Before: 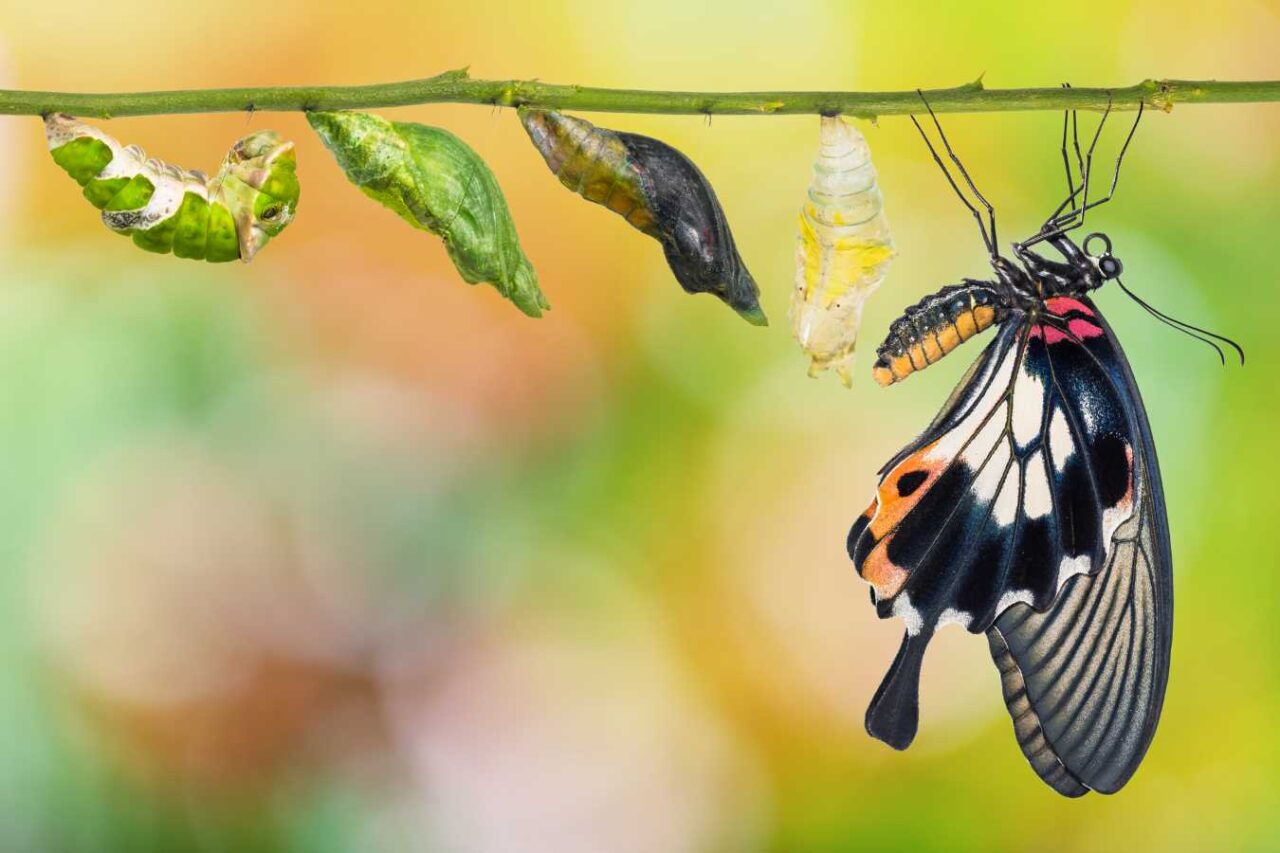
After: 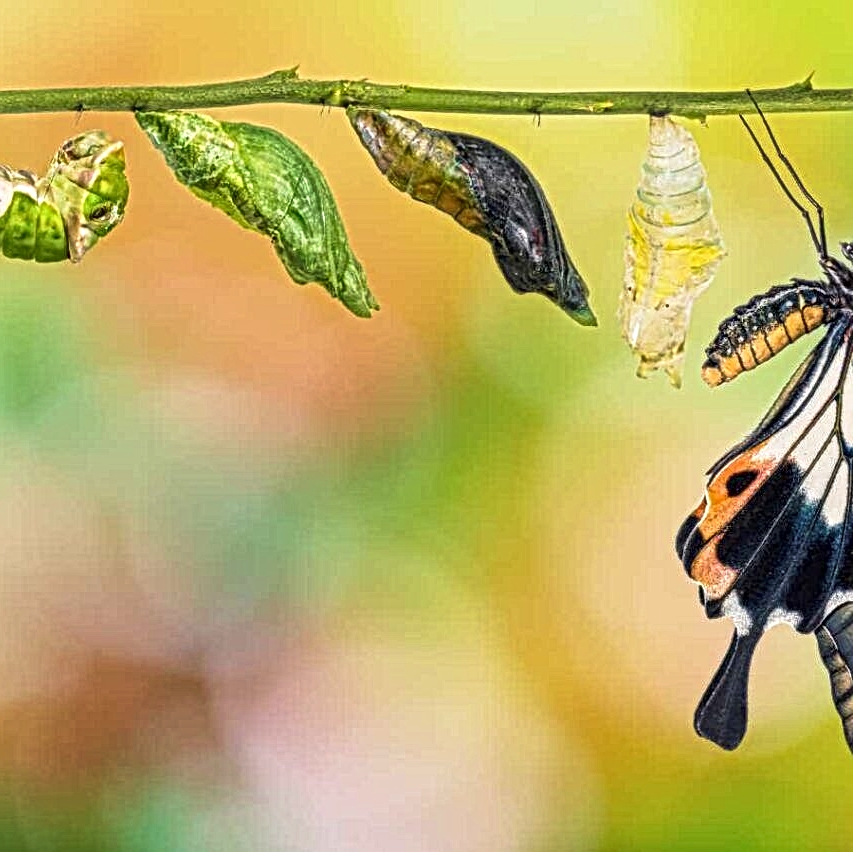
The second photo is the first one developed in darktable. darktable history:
crop and rotate: left 13.409%, right 19.924%
local contrast: mode bilateral grid, contrast 20, coarseness 3, detail 300%, midtone range 0.2
velvia: on, module defaults
